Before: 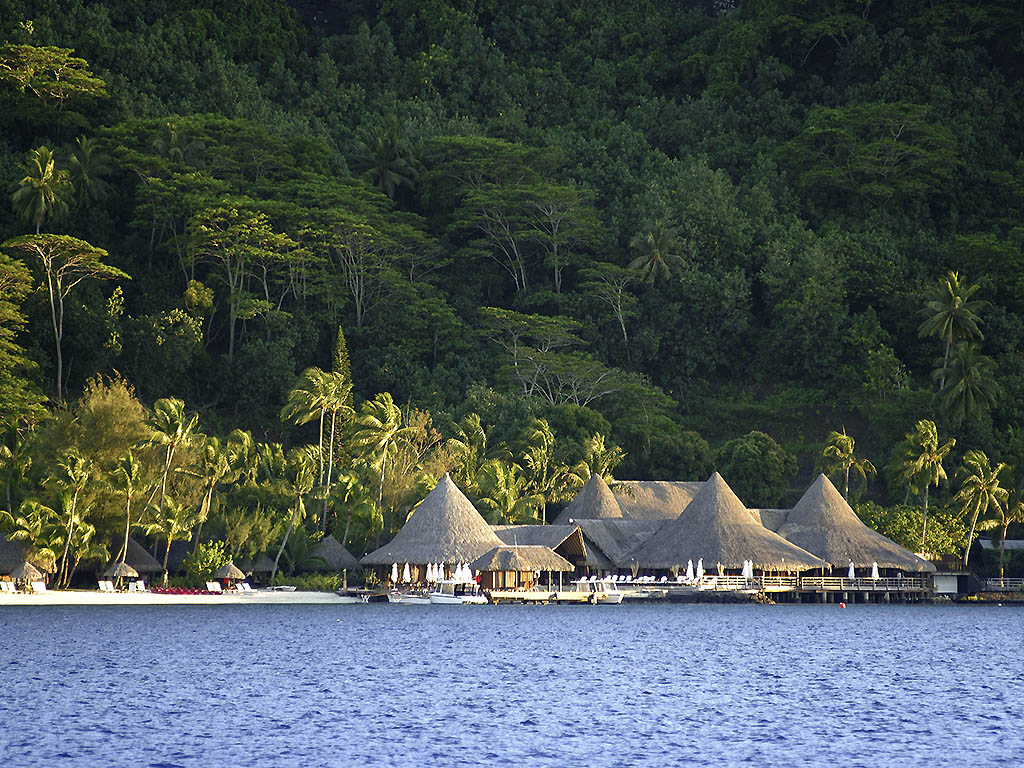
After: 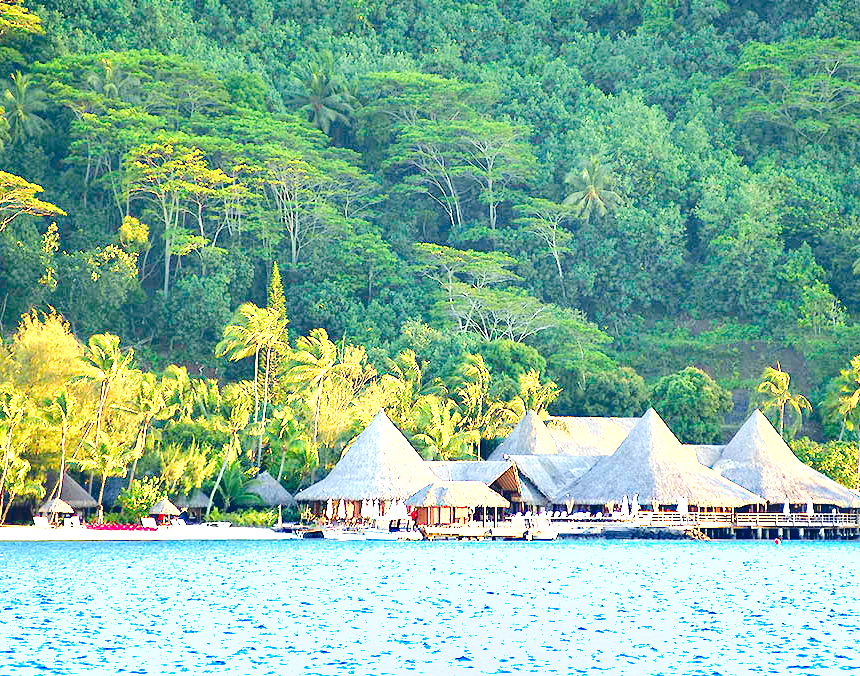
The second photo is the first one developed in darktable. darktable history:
exposure: black level correction 0, exposure 0.694 EV, compensate highlight preservation false
crop: left 6.387%, top 8.375%, right 9.548%, bottom 3.543%
shadows and highlights: soften with gaussian
levels: levels [0.036, 0.364, 0.827]
tone equalizer: -8 EV 0.998 EV, -7 EV 0.965 EV, -6 EV 1.01 EV, -5 EV 1.02 EV, -4 EV 1.02 EV, -3 EV 0.744 EV, -2 EV 0.528 EV, -1 EV 0.272 EV, edges refinement/feathering 500, mask exposure compensation -1.57 EV, preserve details no
